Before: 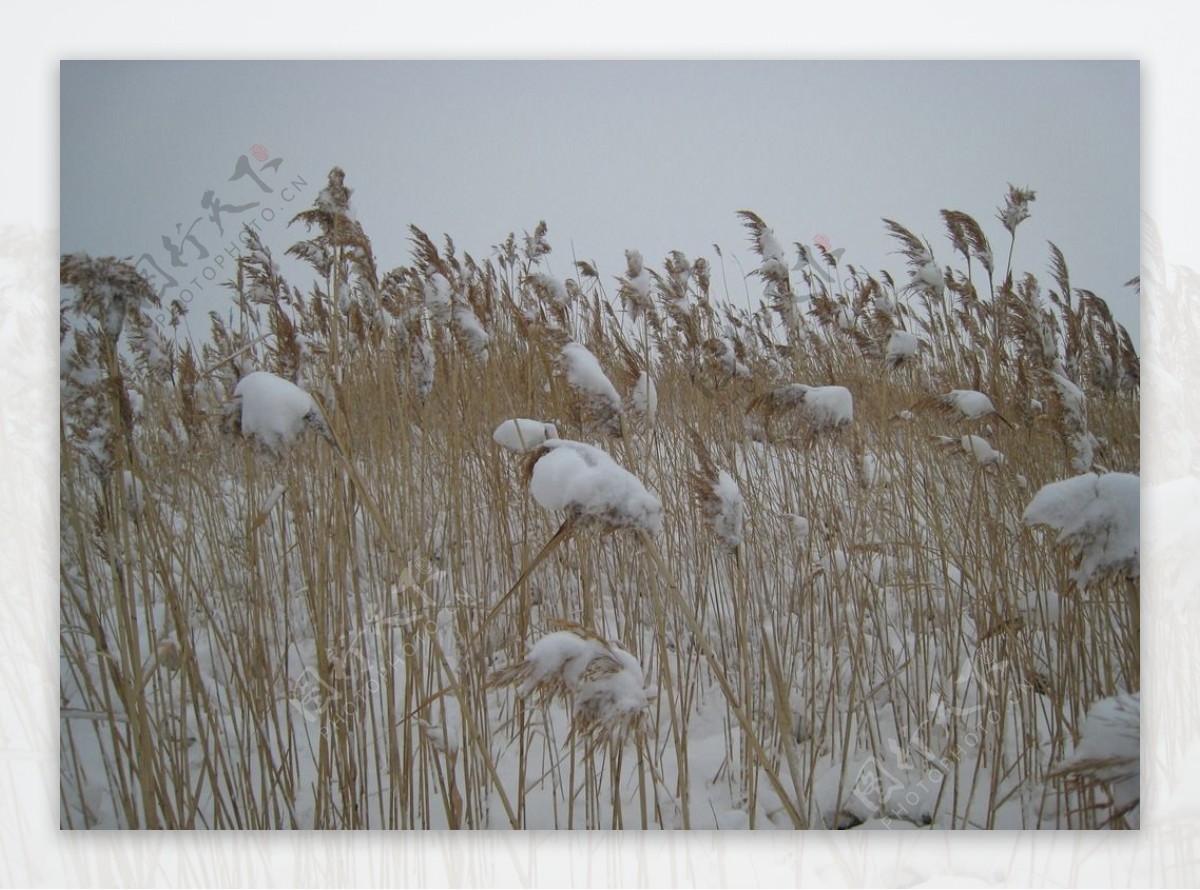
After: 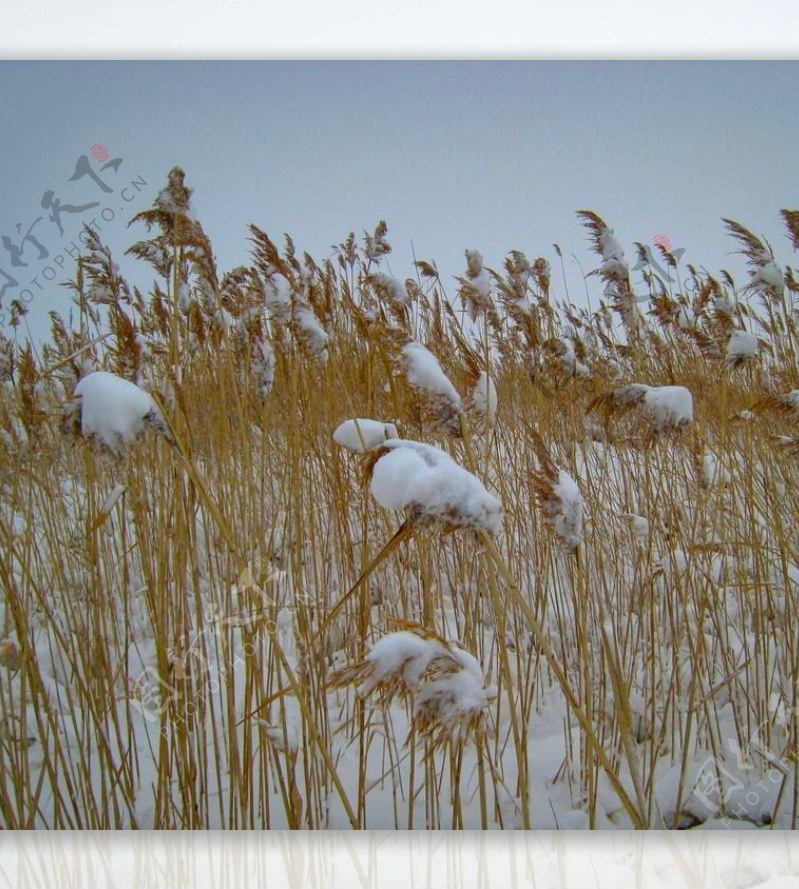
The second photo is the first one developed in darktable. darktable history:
crop and rotate: left 13.342%, right 19.991%
shadows and highlights: shadows 30
color correction: saturation 2.15
local contrast: highlights 35%, detail 135%
